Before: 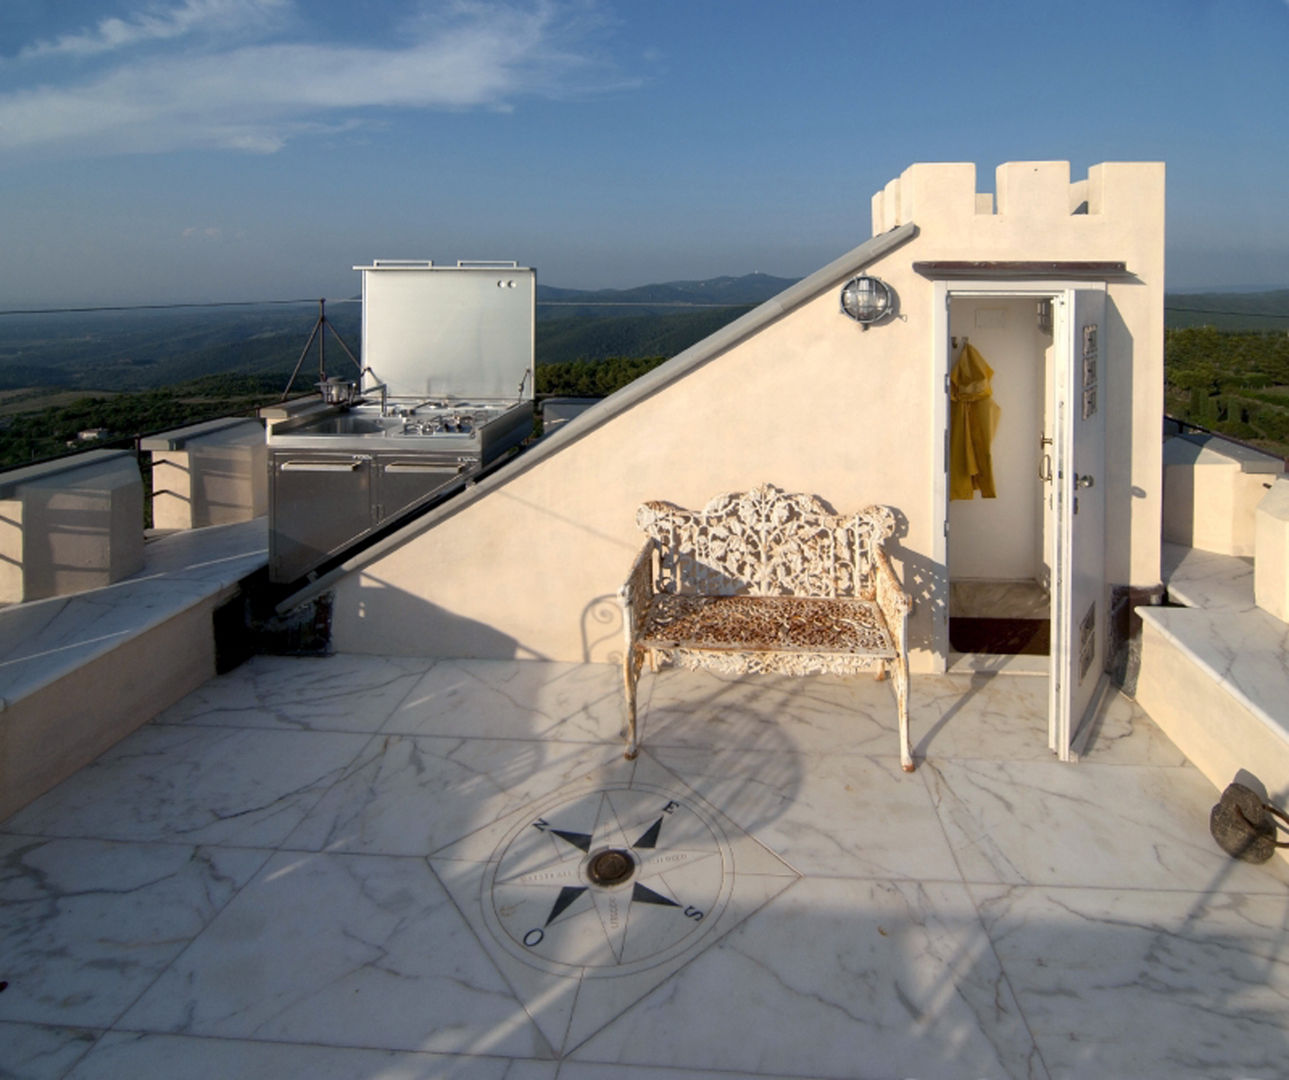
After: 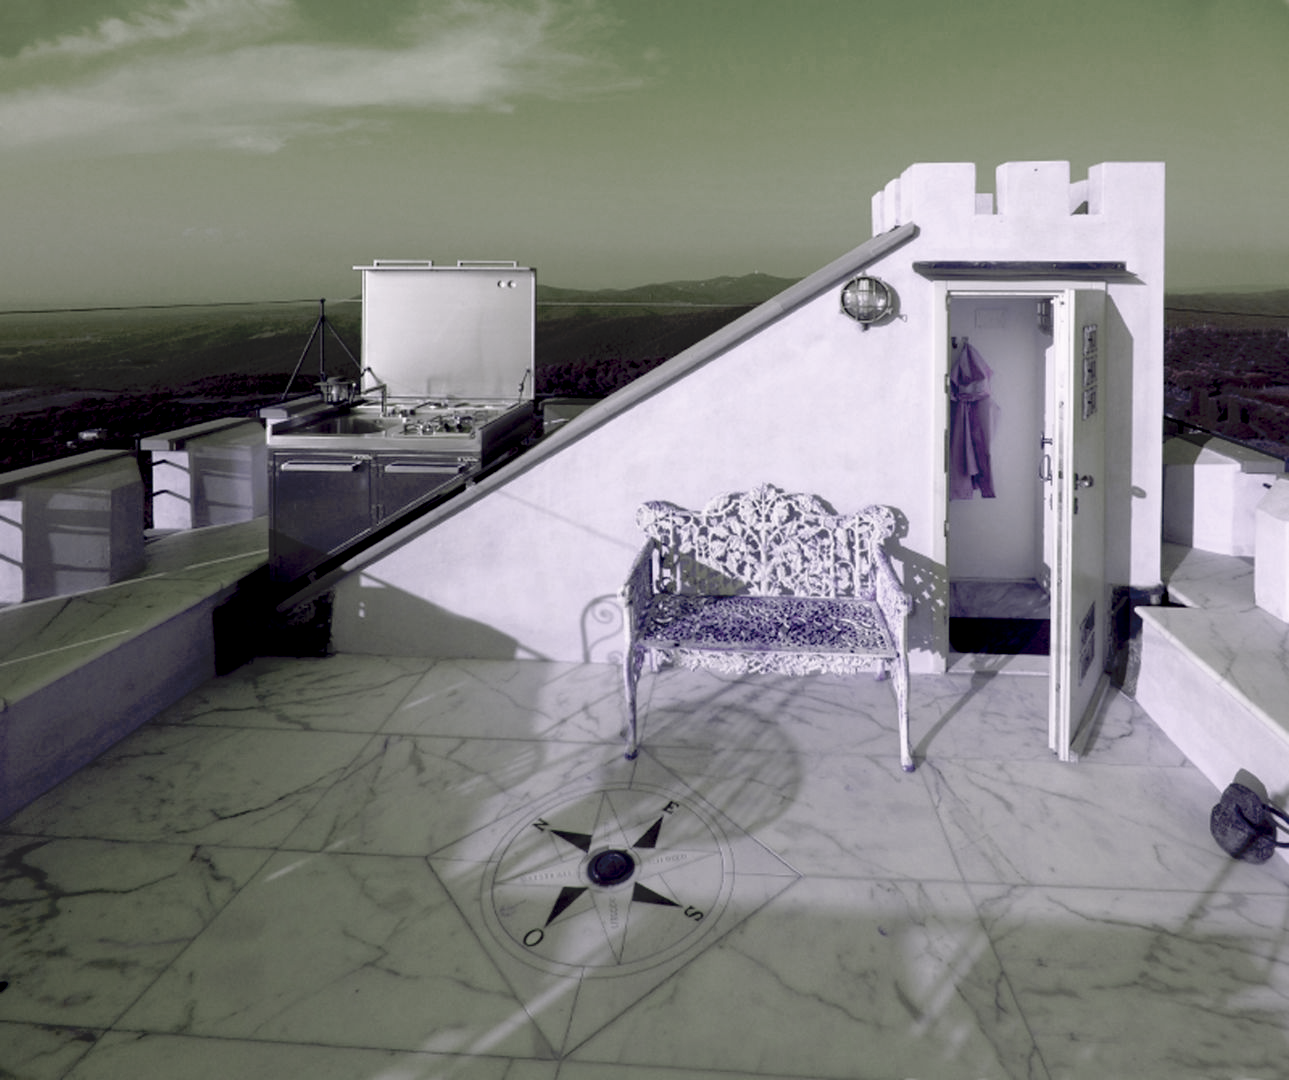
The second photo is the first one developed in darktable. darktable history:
tone curve: curves: ch0 [(0, 0) (0.003, 0.004) (0.011, 0.005) (0.025, 0.014) (0.044, 0.037) (0.069, 0.059) (0.1, 0.096) (0.136, 0.116) (0.177, 0.133) (0.224, 0.177) (0.277, 0.255) (0.335, 0.319) (0.399, 0.385) (0.468, 0.457) (0.543, 0.545) (0.623, 0.621) (0.709, 0.705) (0.801, 0.801) (0.898, 0.901) (1, 1)], preserve colors none
color look up table: target L [93.03, 92.57, 92.48, 79.72, 60.66, 62.6, 52.45, 64.97, 52, 60.18, 49.66, 14.53, 26.92, 200.8, 85.37, 78.08, 67.01, 77.44, 61.49, 71.3, 56.89, 33.81, 46.95, 40.05, 46.4, 15.6, 29.7, 19.07, 6.698, 84.46, 78.53, 65.77, 60.37, 66.9, 52.12, 51.25, 47.43, 29.85, 40.93, 40.02, 30.03, 15.47, 16.99, 8.463, 81.37, 86.47, 75.02, 66.91, 51.06], target a [3.635, -0.519, 11.43, -0.002, 19.46, 3.458, 16.21, 9.366, 7.049, -1.023, 2.981, 29.17, 0.192, 0, 8.913, 2.796, 19.26, 10.12, 14.79, 0.946, 8.677, 29.81, 5.738, 17.59, 7.336, 35.76, 7.758, 21, 13.56, -5.484, -2.75, -7.747, -2.242, -7.299, -2.417, -15.23, -9.963, -14.08, -6.481, -1.935, -11.31, -17.48, -29.32, -12.16, -4.482, -7.752, -0.811, -6.752, -5.298], target b [-1.516, 4.126, -7.714, 9.962, -4.32, 18.12, 9.249, -4.239, 4.692, 18.52, -0.569, 8.242, 20.57, -0.001, -8.147, -5.774, -28.95, -11.33, -26.7, -19.35, -32.37, -48.31, -16.6, -51.68, -6.067, -48.52, -11.54, -30.07, -30.85, 3.989, -0.891, 0.734, -3.559, -2.69, -16.78, 27.25, 5.041, 5.661, -0.71, 0.032, 10.94, -7.646, 23.04, 7.326, 19.92, 18.13, 4.817, 12.45, 18.12], num patches 49
